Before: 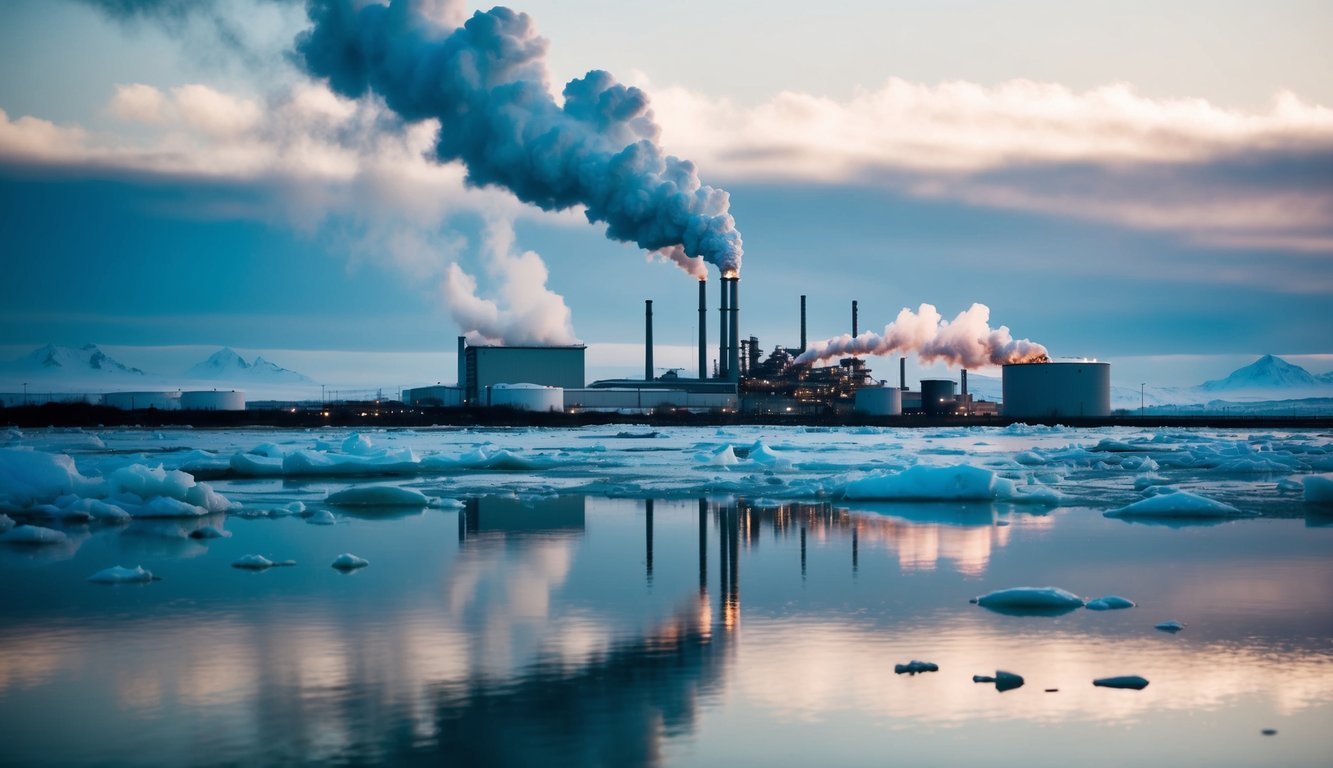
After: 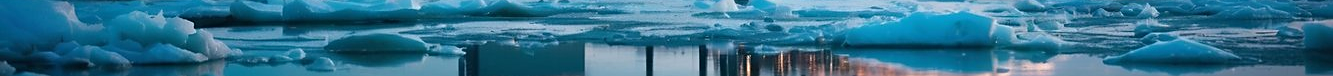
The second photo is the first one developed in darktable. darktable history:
crop and rotate: top 59.084%, bottom 30.916%
sharpen: radius 1.864, amount 0.398, threshold 1.271
exposure: exposure 0.2 EV, compensate highlight preservation false
